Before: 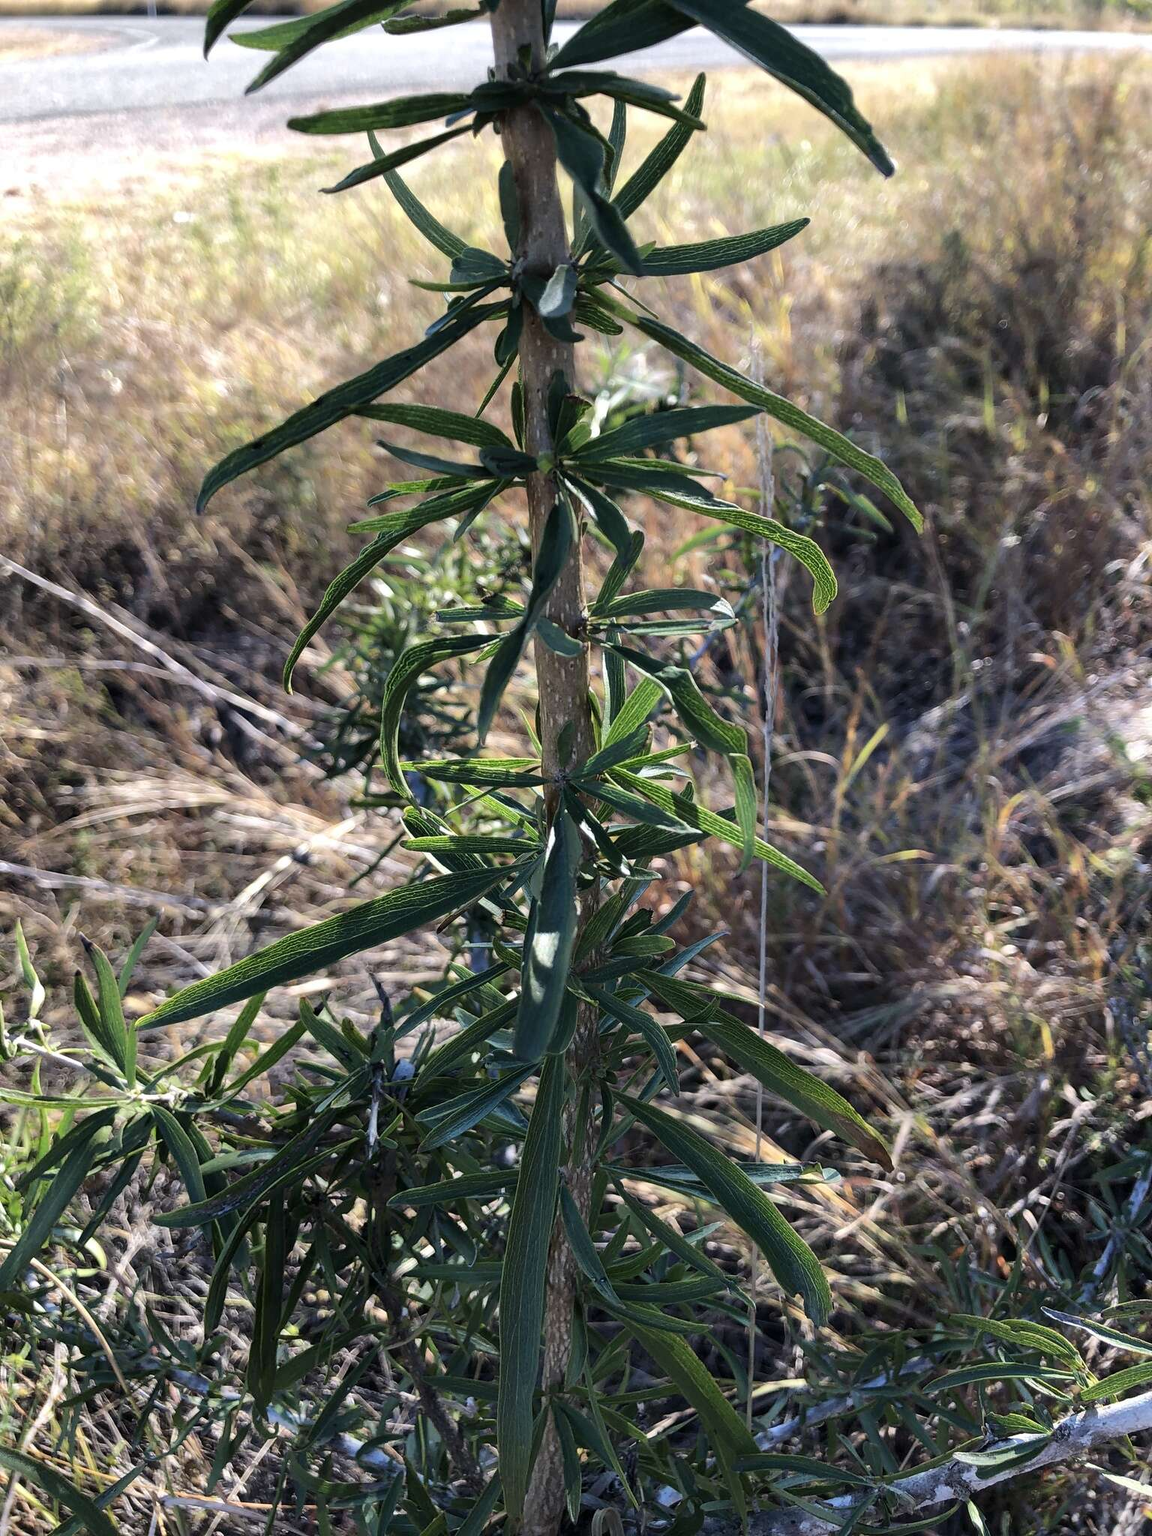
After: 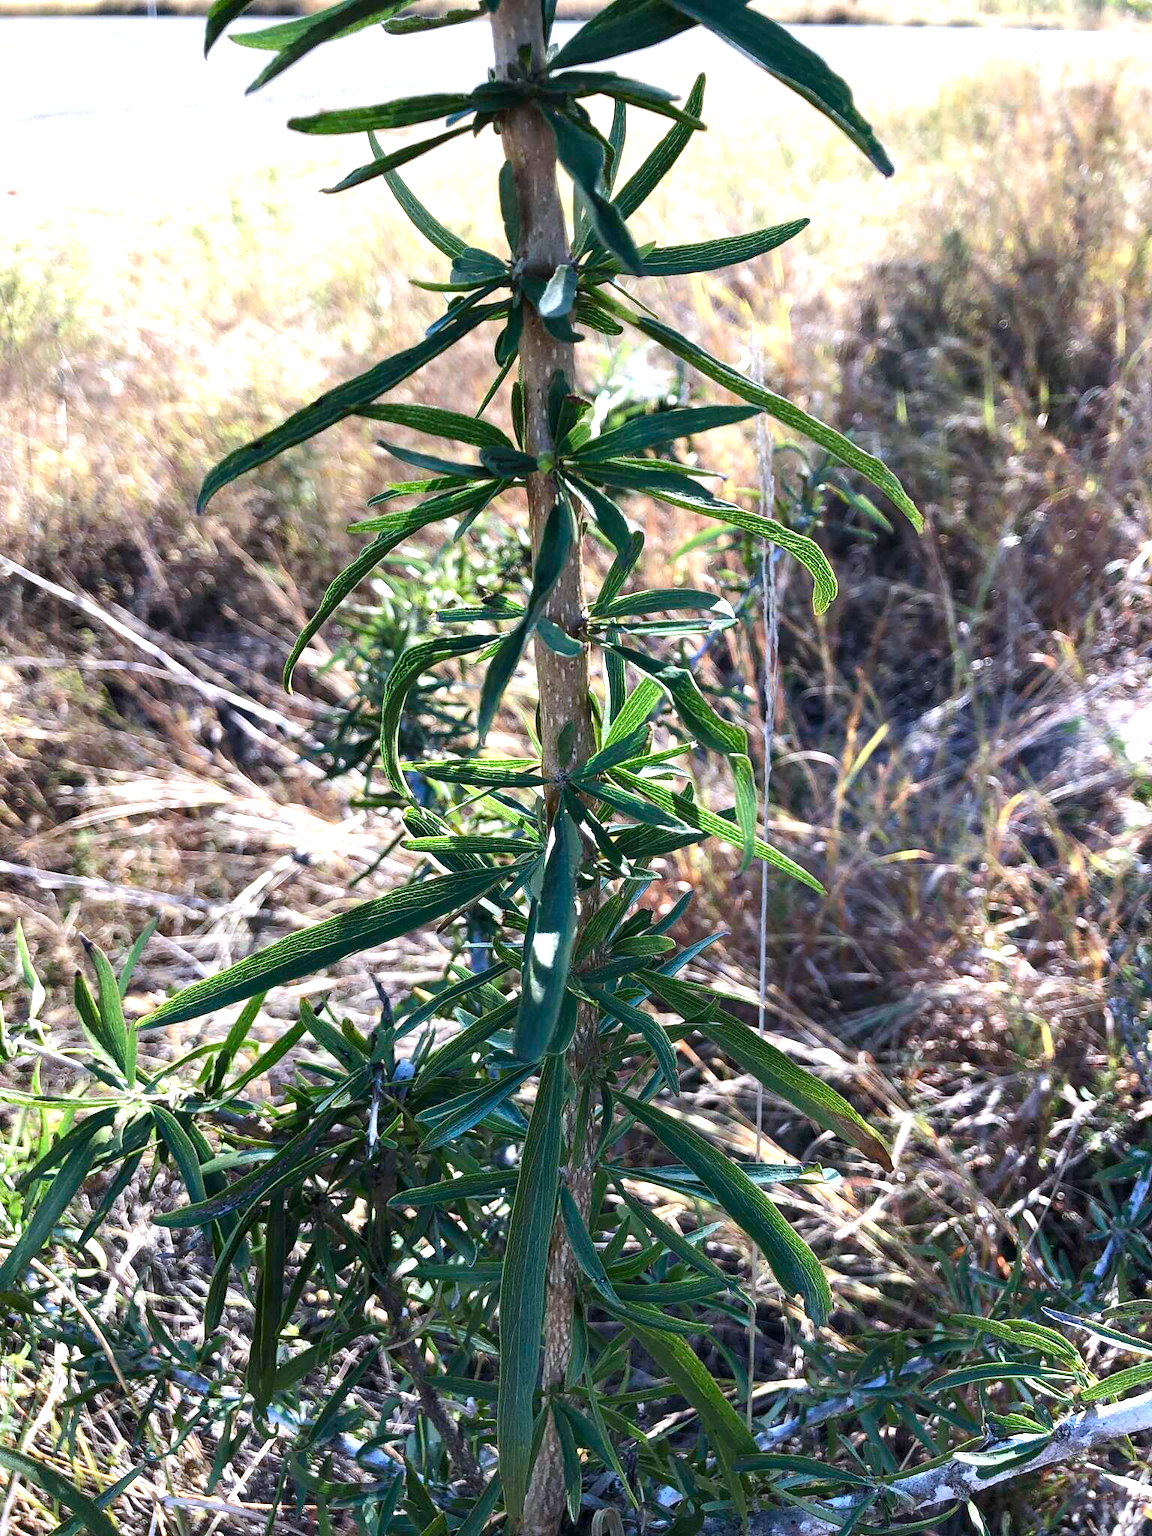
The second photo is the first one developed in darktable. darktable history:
exposure: black level correction 0, exposure 0.694 EV, compensate exposure bias true, compensate highlight preservation false
color balance rgb: highlights gain › luminance 17.06%, highlights gain › chroma 2.835%, highlights gain › hue 259.18°, perceptual saturation grading › global saturation 14.501%, perceptual saturation grading › highlights -25.77%, perceptual saturation grading › shadows 29.708%
